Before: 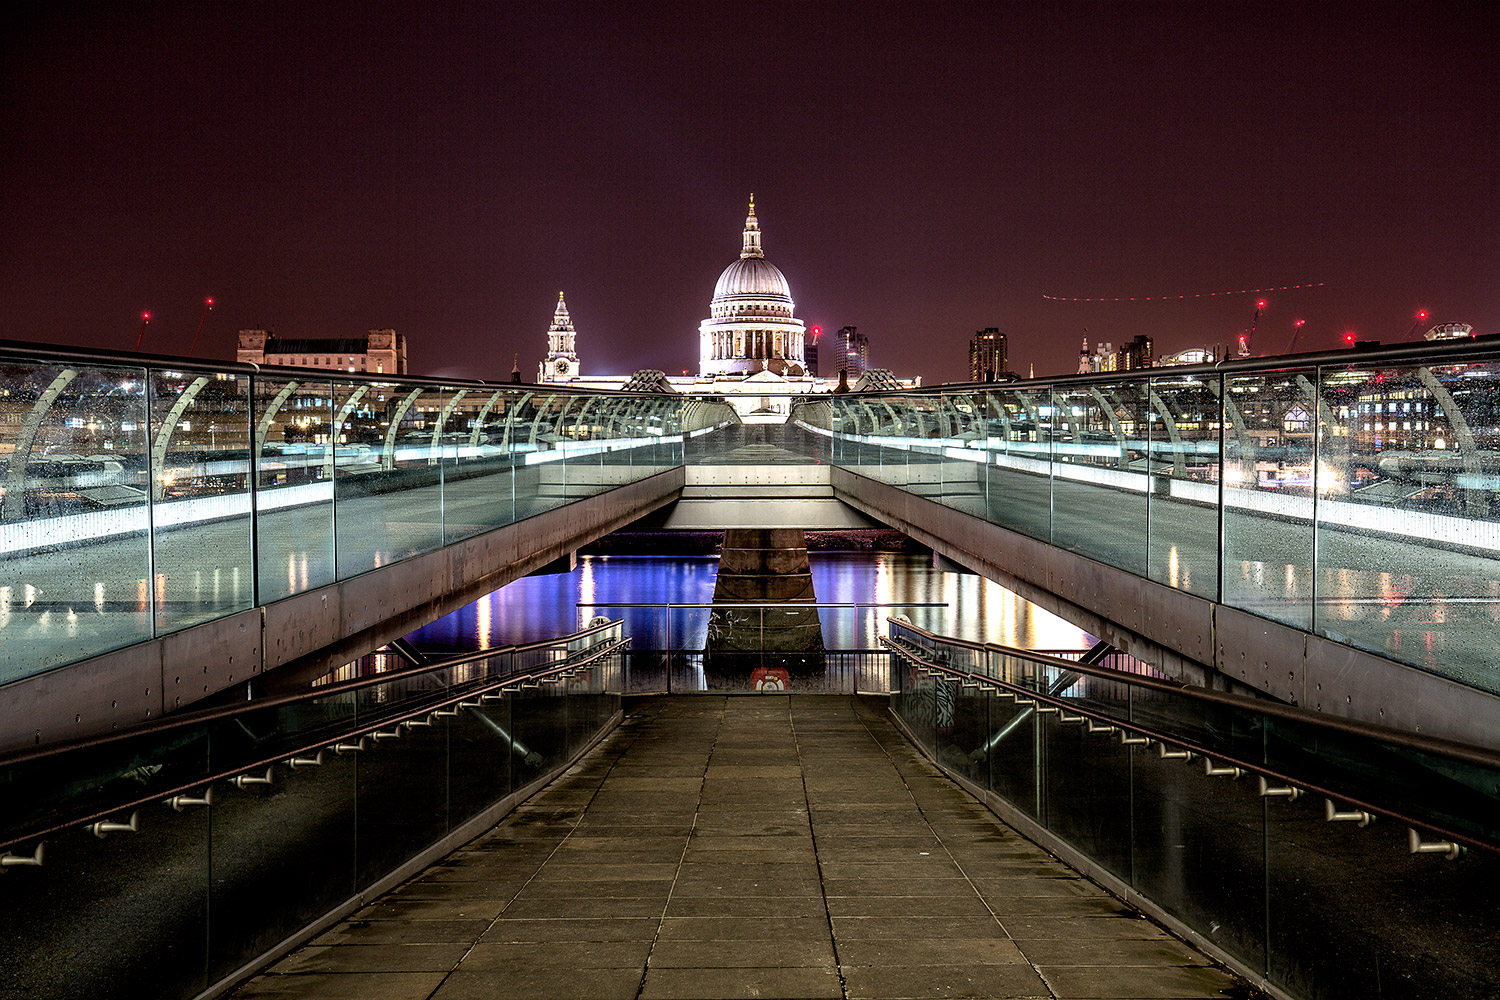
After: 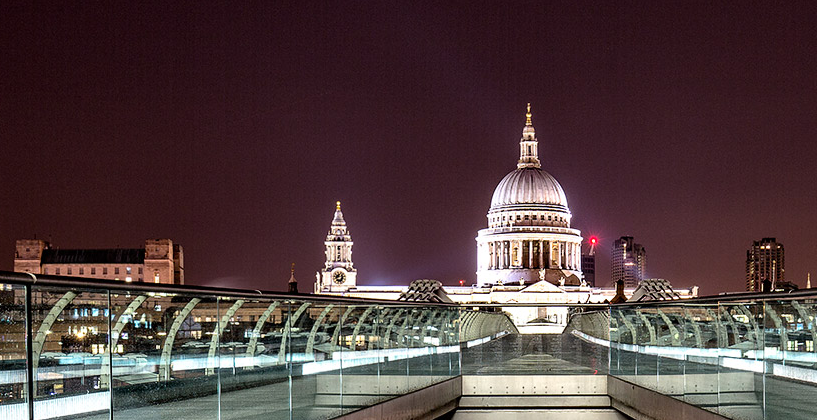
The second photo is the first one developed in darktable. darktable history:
crop: left 14.878%, top 9.028%, right 30.608%, bottom 48.887%
